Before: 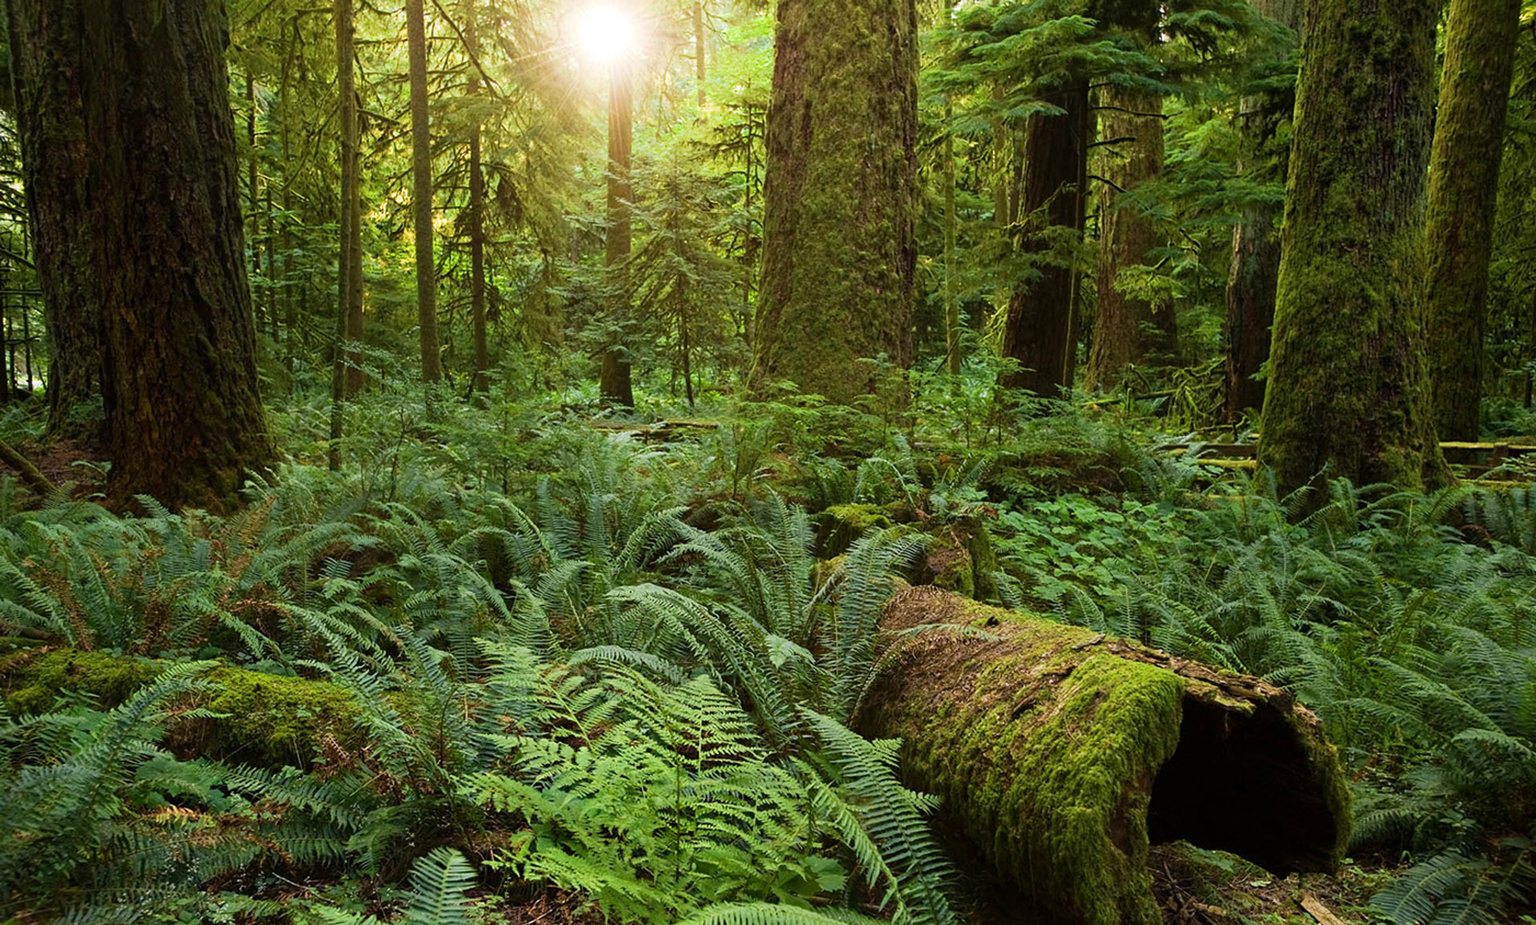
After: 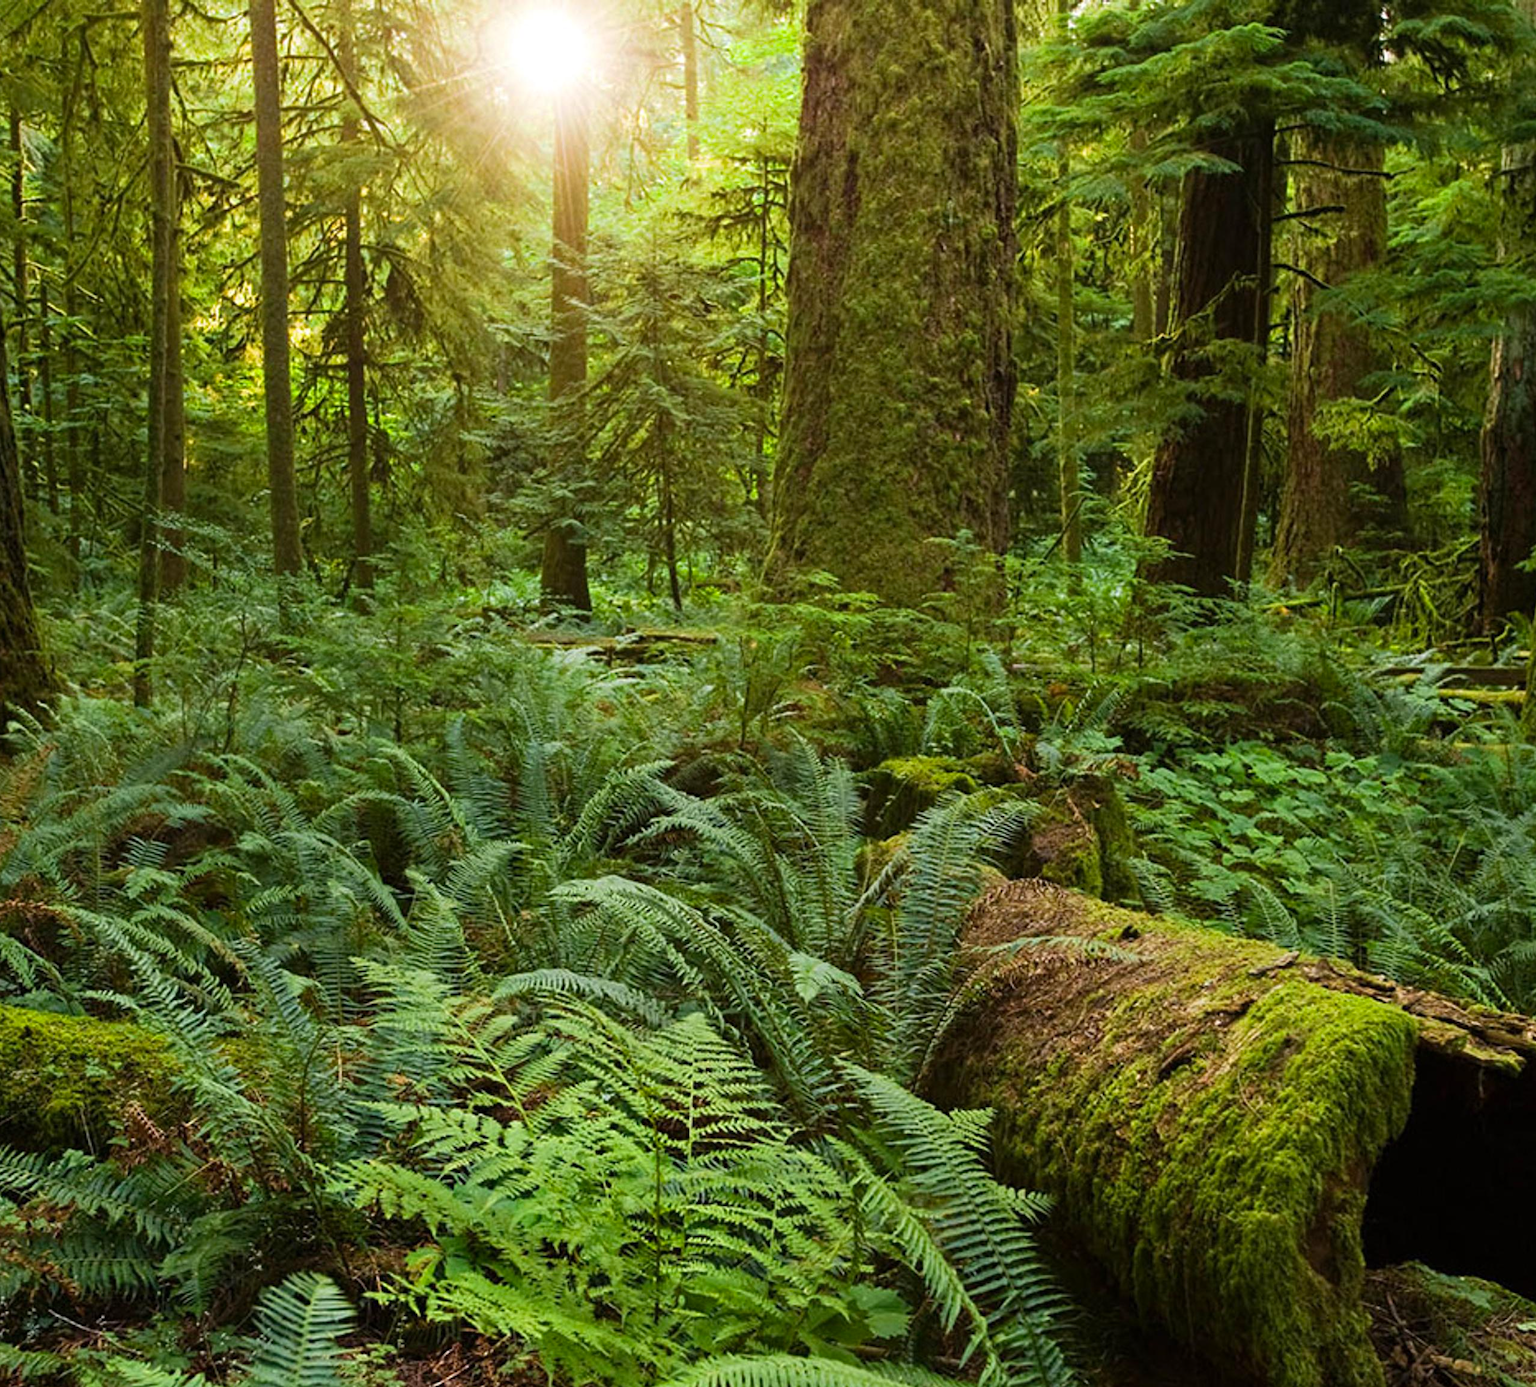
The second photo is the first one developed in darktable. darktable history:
color balance rgb: perceptual saturation grading › global saturation -0.026%, global vibrance 20.359%
tone equalizer: edges refinement/feathering 500, mask exposure compensation -1.57 EV, preserve details no
crop and rotate: left 15.64%, right 17.737%
